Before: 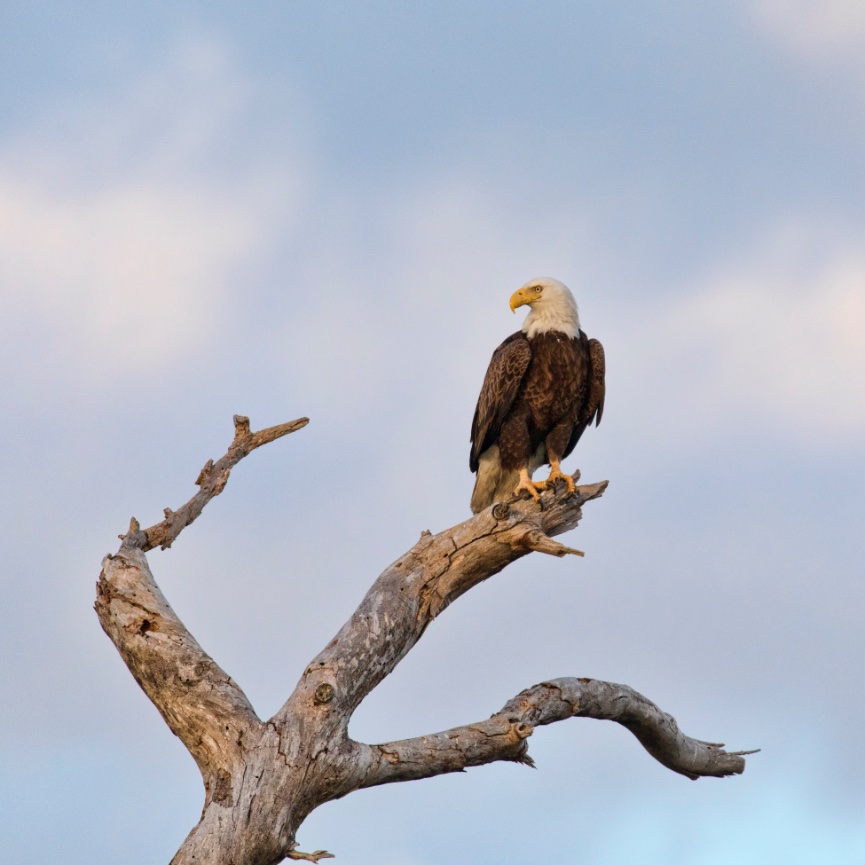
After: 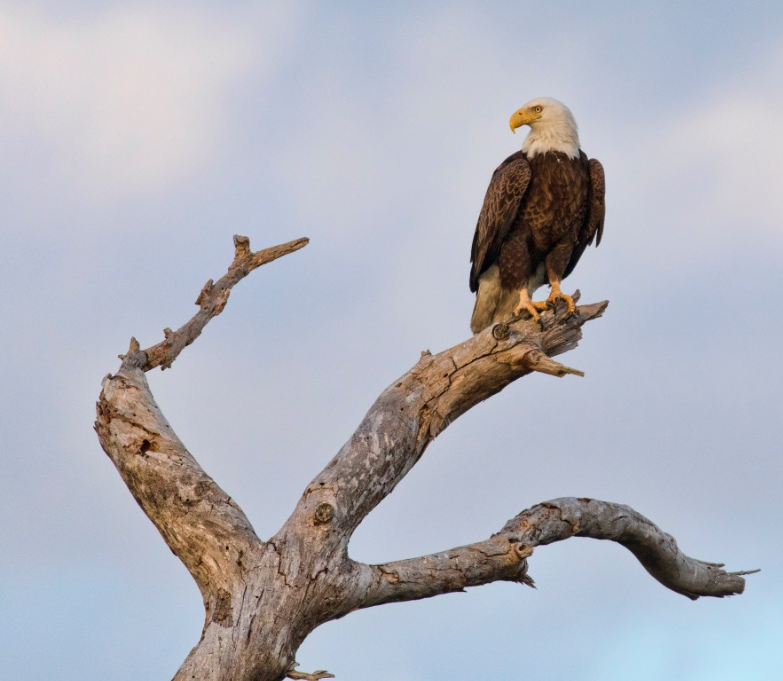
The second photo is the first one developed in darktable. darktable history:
tone equalizer: -7 EV 0.18 EV, -6 EV 0.12 EV, -5 EV 0.08 EV, -4 EV 0.04 EV, -2 EV -0.02 EV, -1 EV -0.04 EV, +0 EV -0.06 EV, luminance estimator HSV value / RGB max
crop: top 20.916%, right 9.437%, bottom 0.316%
